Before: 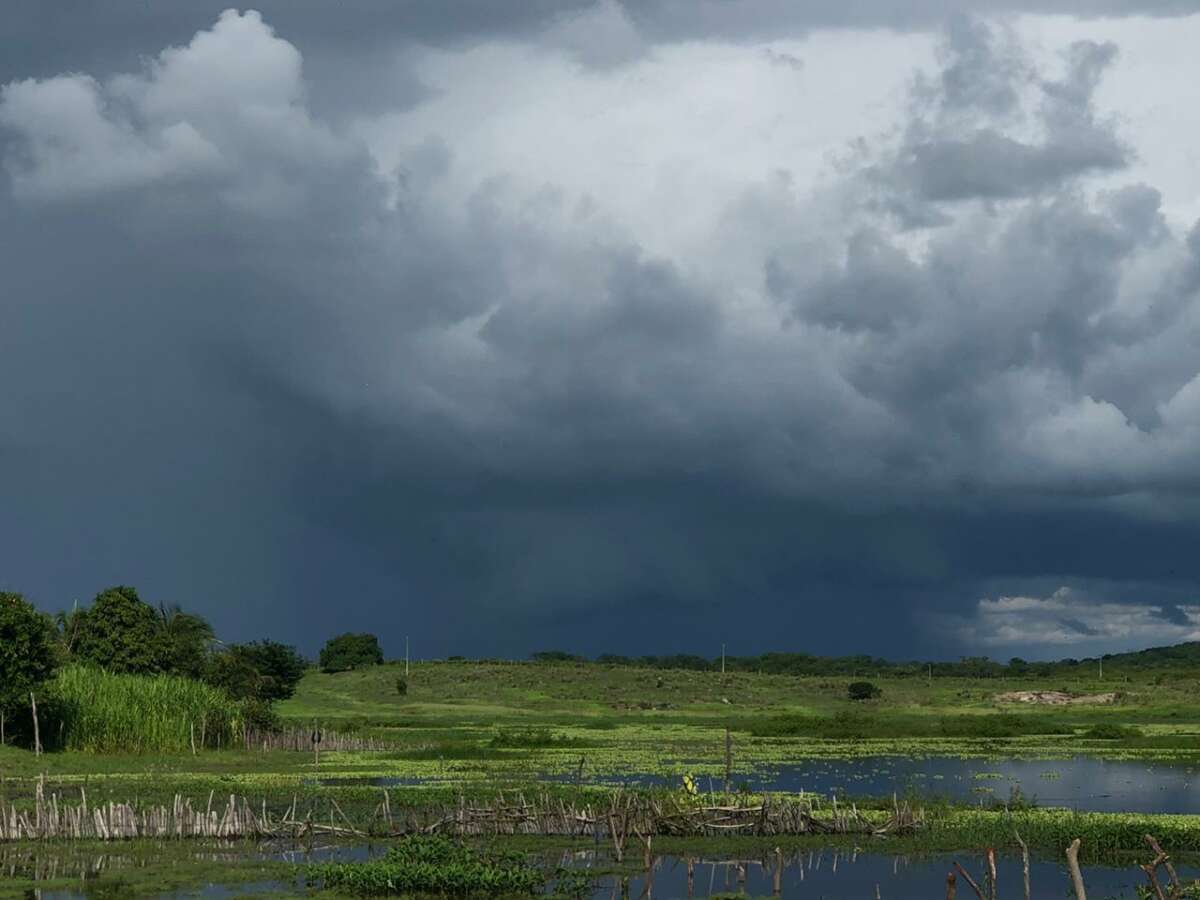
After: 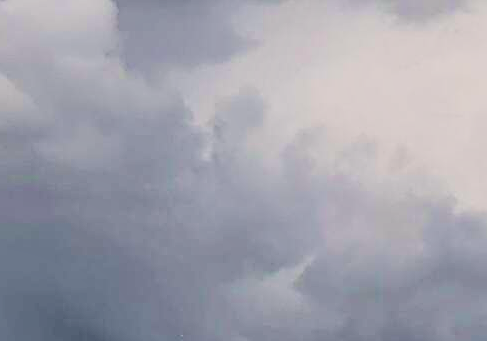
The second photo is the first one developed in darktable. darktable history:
contrast brightness saturation: contrast 0.07, brightness 0.18, saturation 0.4
exposure: black level correction 0.01, exposure 0.011 EV, compensate highlight preservation false
sharpen: on, module defaults
local contrast: highlights 66%, shadows 33%, detail 166%, midtone range 0.2
filmic rgb: black relative exposure -7.65 EV, white relative exposure 4.56 EV, hardness 3.61, color science v6 (2022)
velvia: on, module defaults
crop: left 15.452%, top 5.459%, right 43.956%, bottom 56.62%
color correction: highlights a* 6.27, highlights b* 8.19, shadows a* 5.94, shadows b* 7.23, saturation 0.9
